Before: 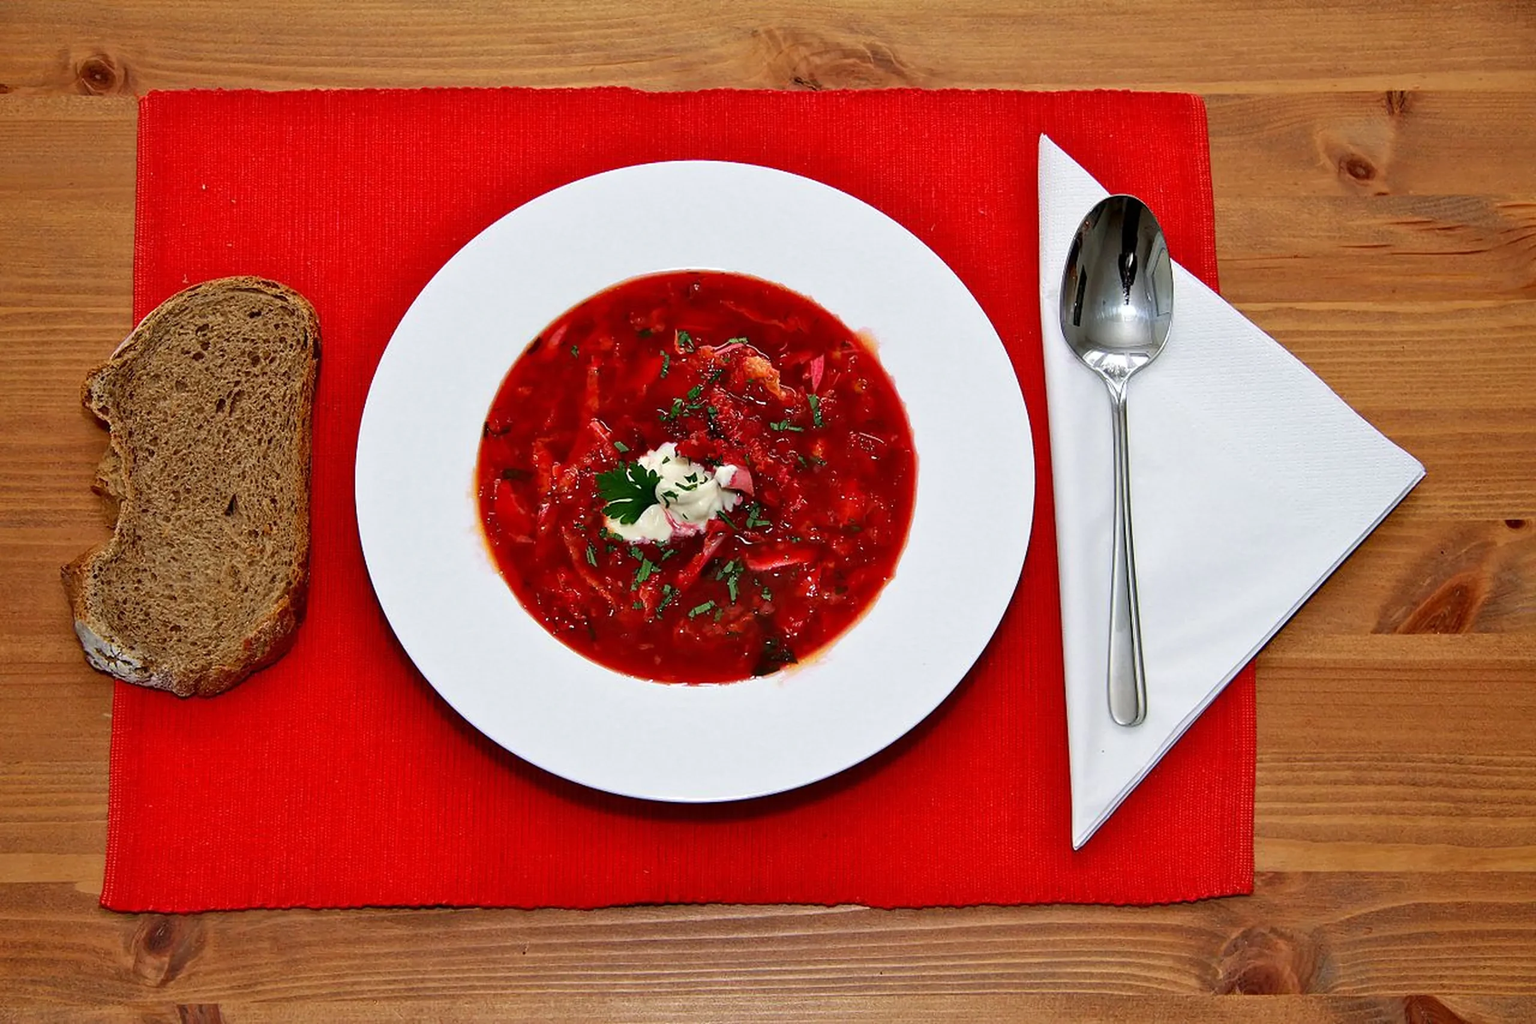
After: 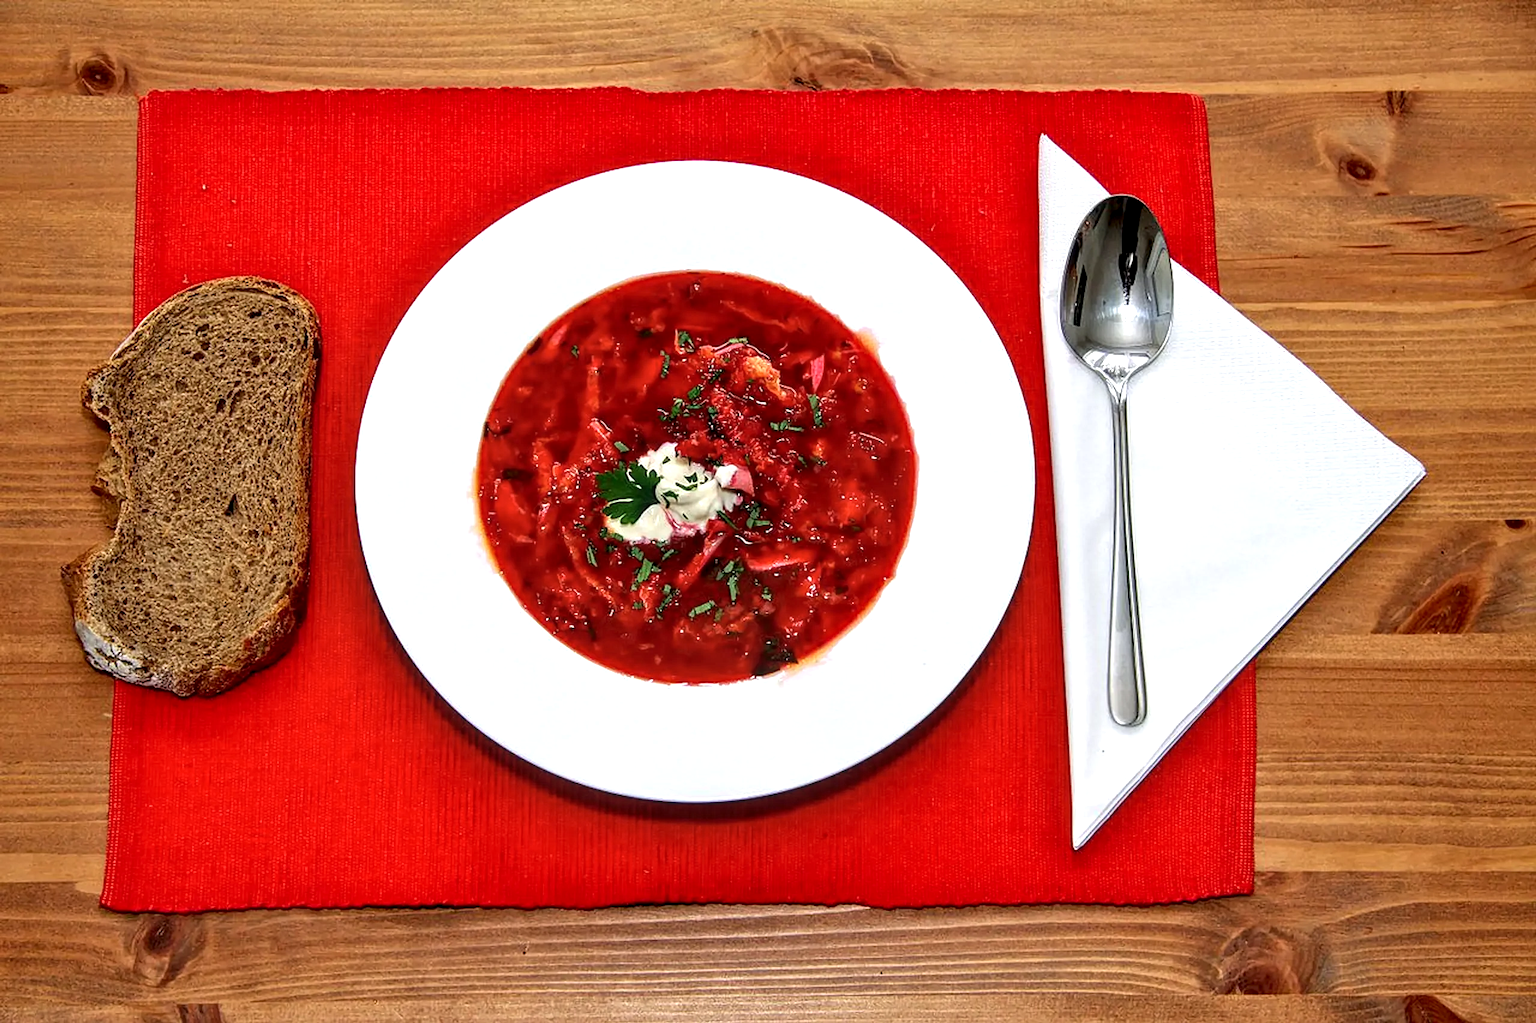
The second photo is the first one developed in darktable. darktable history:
local contrast: detail 150%
exposure: black level correction 0, exposure 0.3 EV, compensate highlight preservation false
